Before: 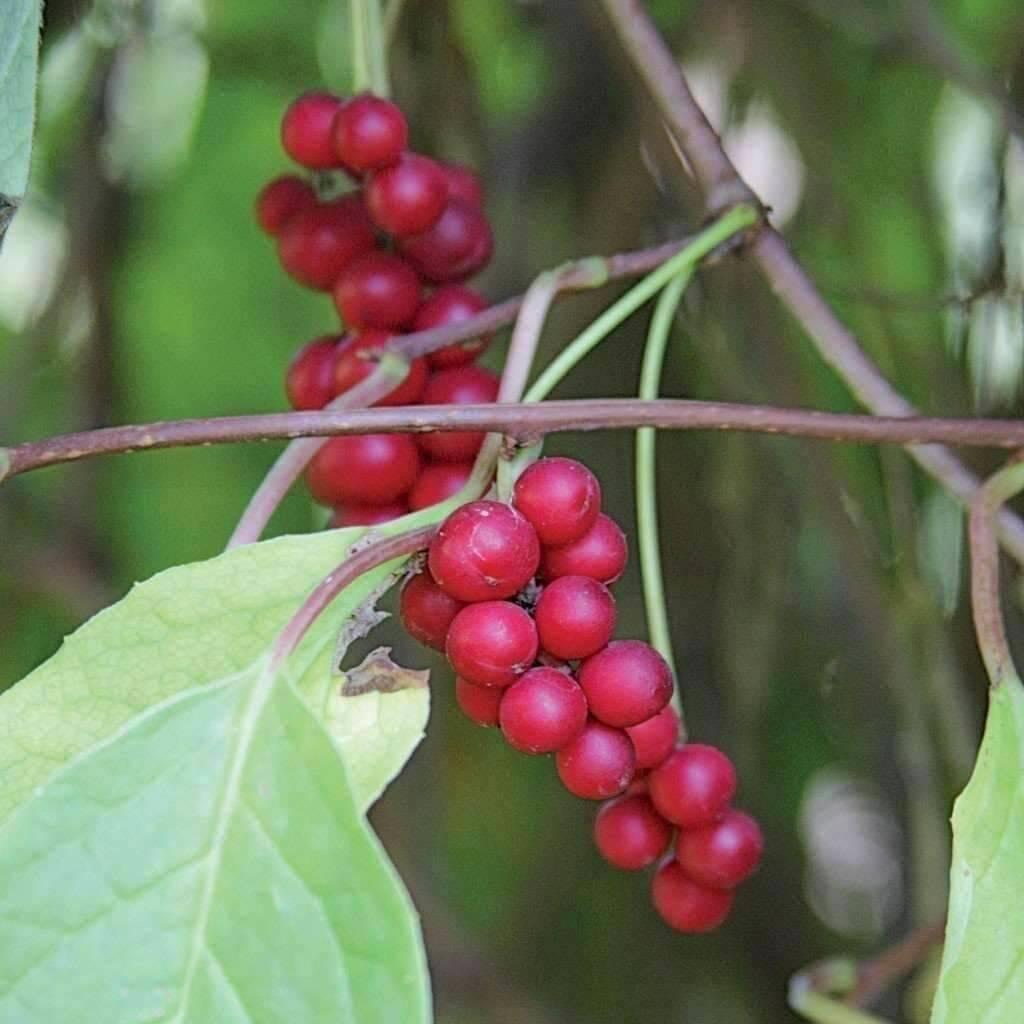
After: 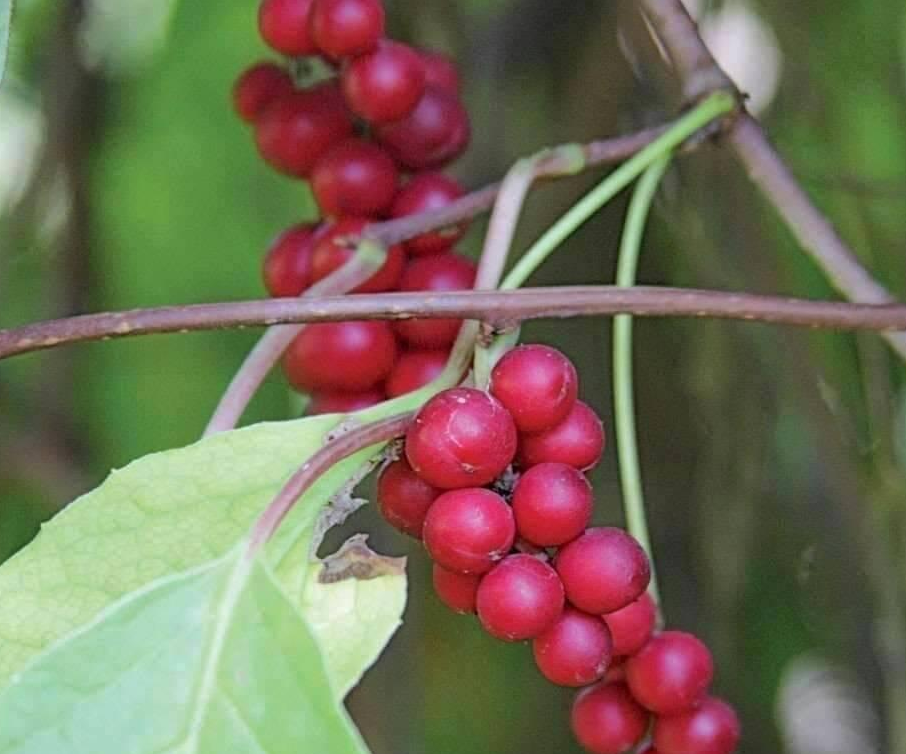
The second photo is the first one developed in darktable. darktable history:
crop and rotate: left 2.302%, top 11.105%, right 9.211%, bottom 15.226%
